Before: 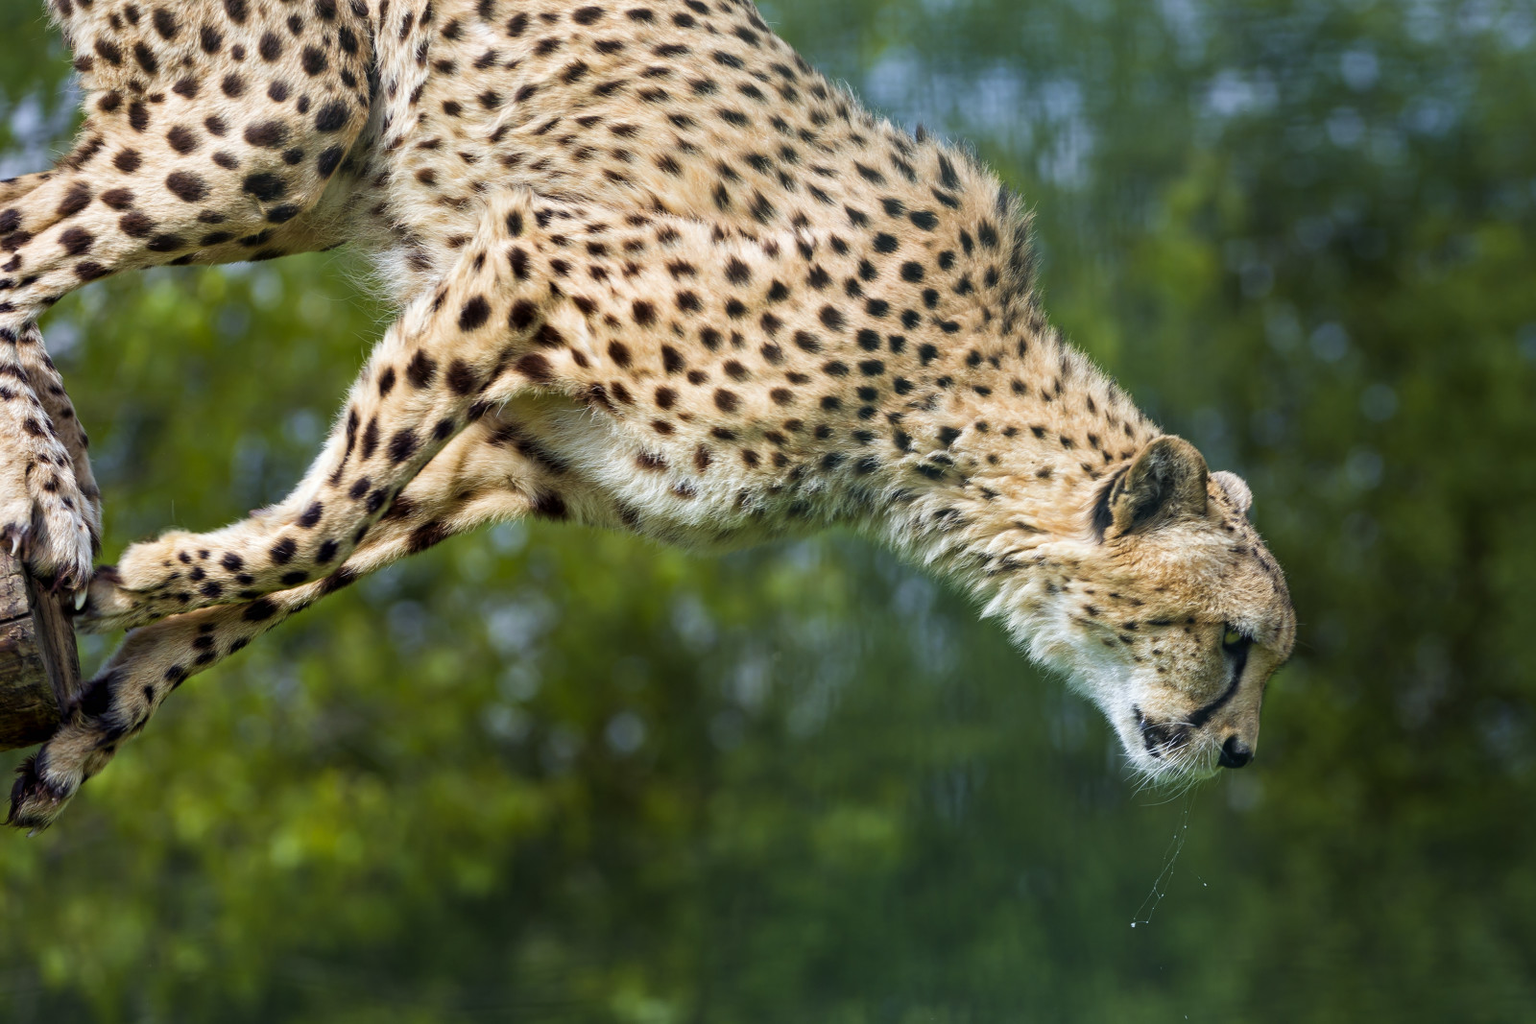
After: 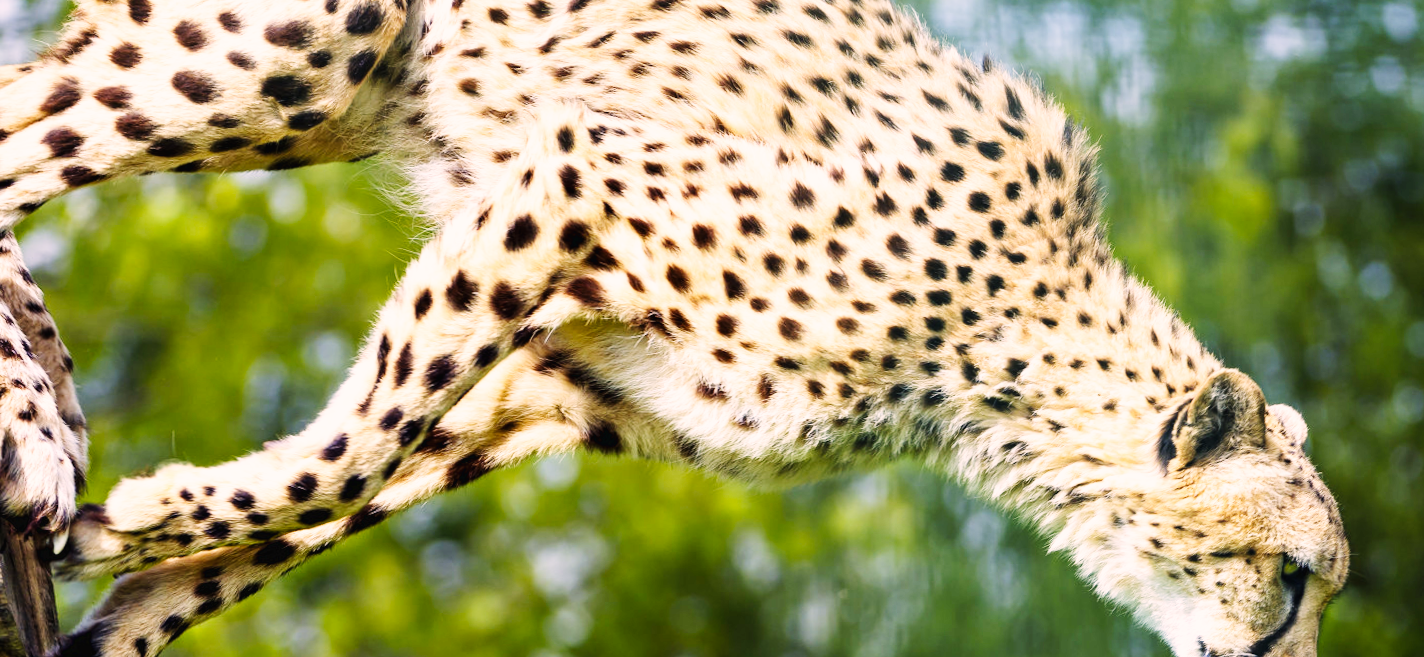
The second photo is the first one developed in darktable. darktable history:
base curve: curves: ch0 [(0, 0.003) (0.001, 0.002) (0.006, 0.004) (0.02, 0.022) (0.048, 0.086) (0.094, 0.234) (0.162, 0.431) (0.258, 0.629) (0.385, 0.8) (0.548, 0.918) (0.751, 0.988) (1, 1)], preserve colors none
rotate and perspective: rotation -0.013°, lens shift (vertical) -0.027, lens shift (horizontal) 0.178, crop left 0.016, crop right 0.989, crop top 0.082, crop bottom 0.918
crop: left 1.509%, top 3.452%, right 7.696%, bottom 28.452%
color correction: highlights a* 7.34, highlights b* 4.37
